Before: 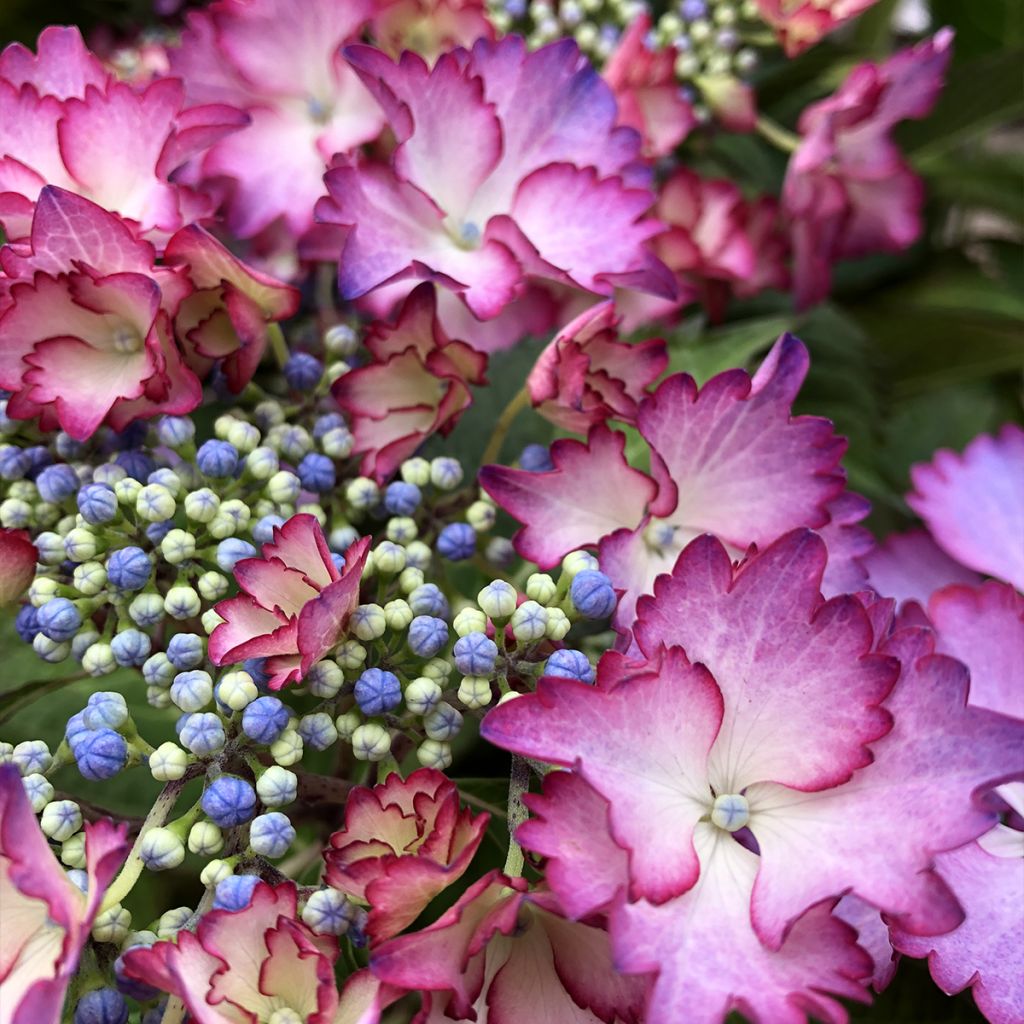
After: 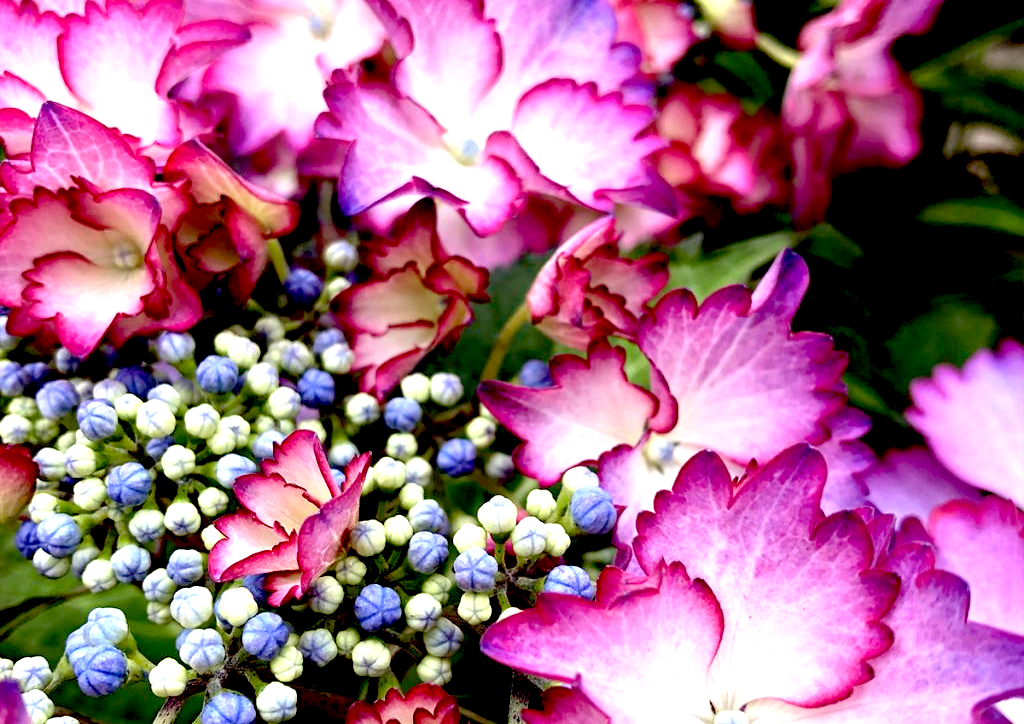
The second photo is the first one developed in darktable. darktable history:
exposure: black level correction 0.035, exposure 0.9 EV, compensate highlight preservation false
crop and rotate: top 8.293%, bottom 20.996%
